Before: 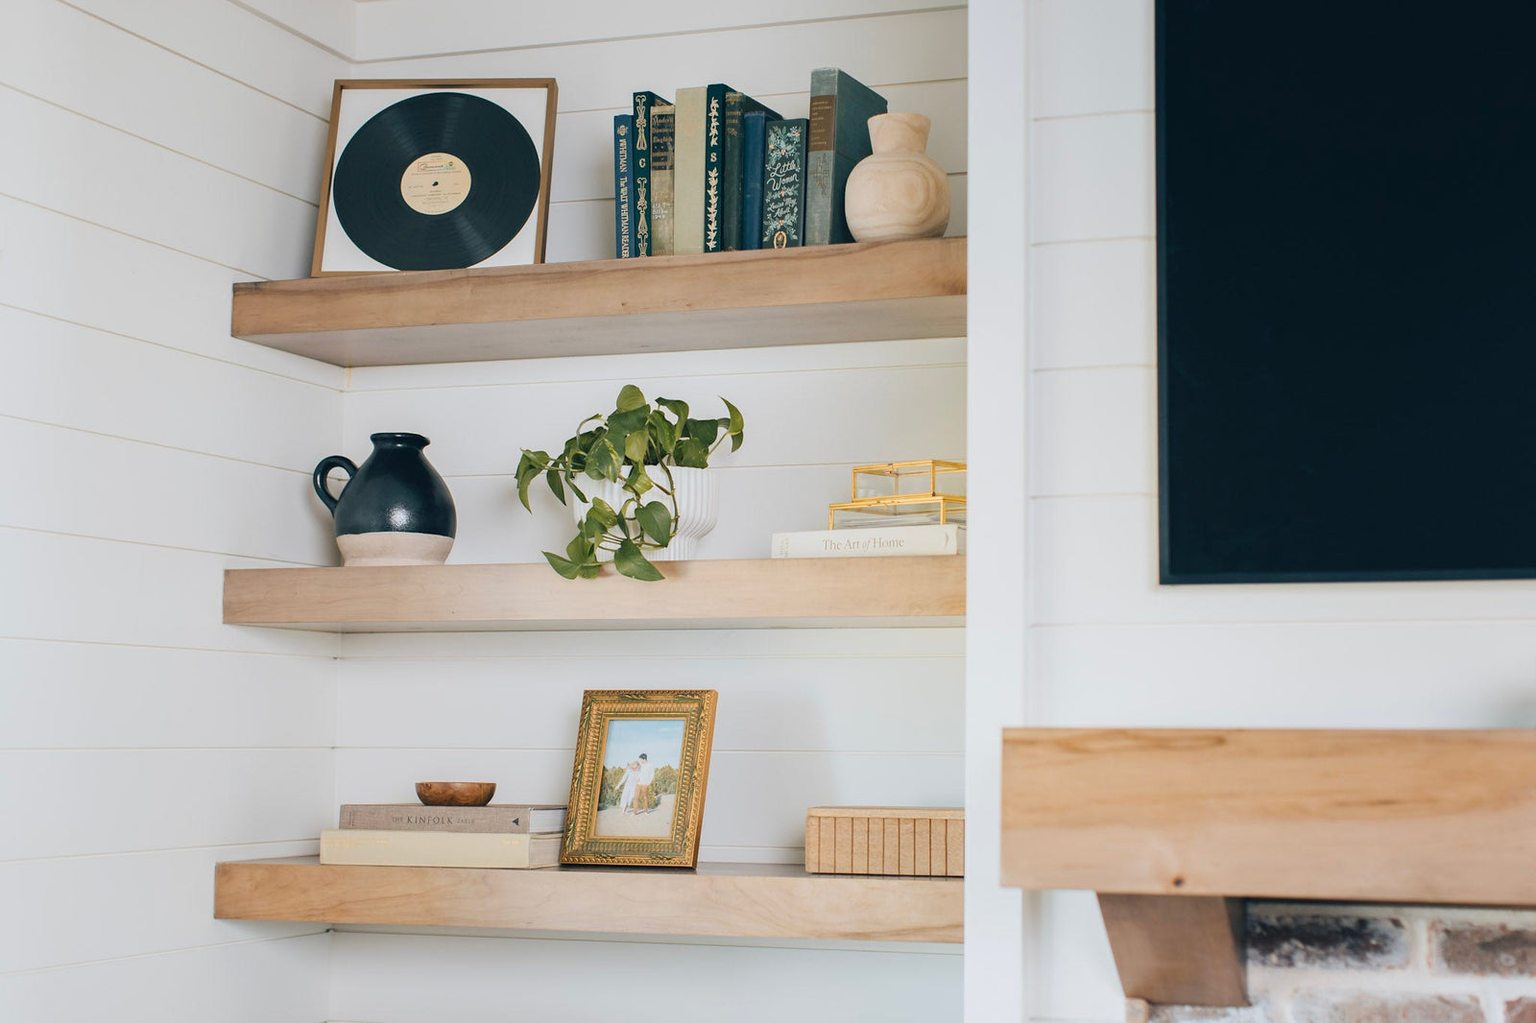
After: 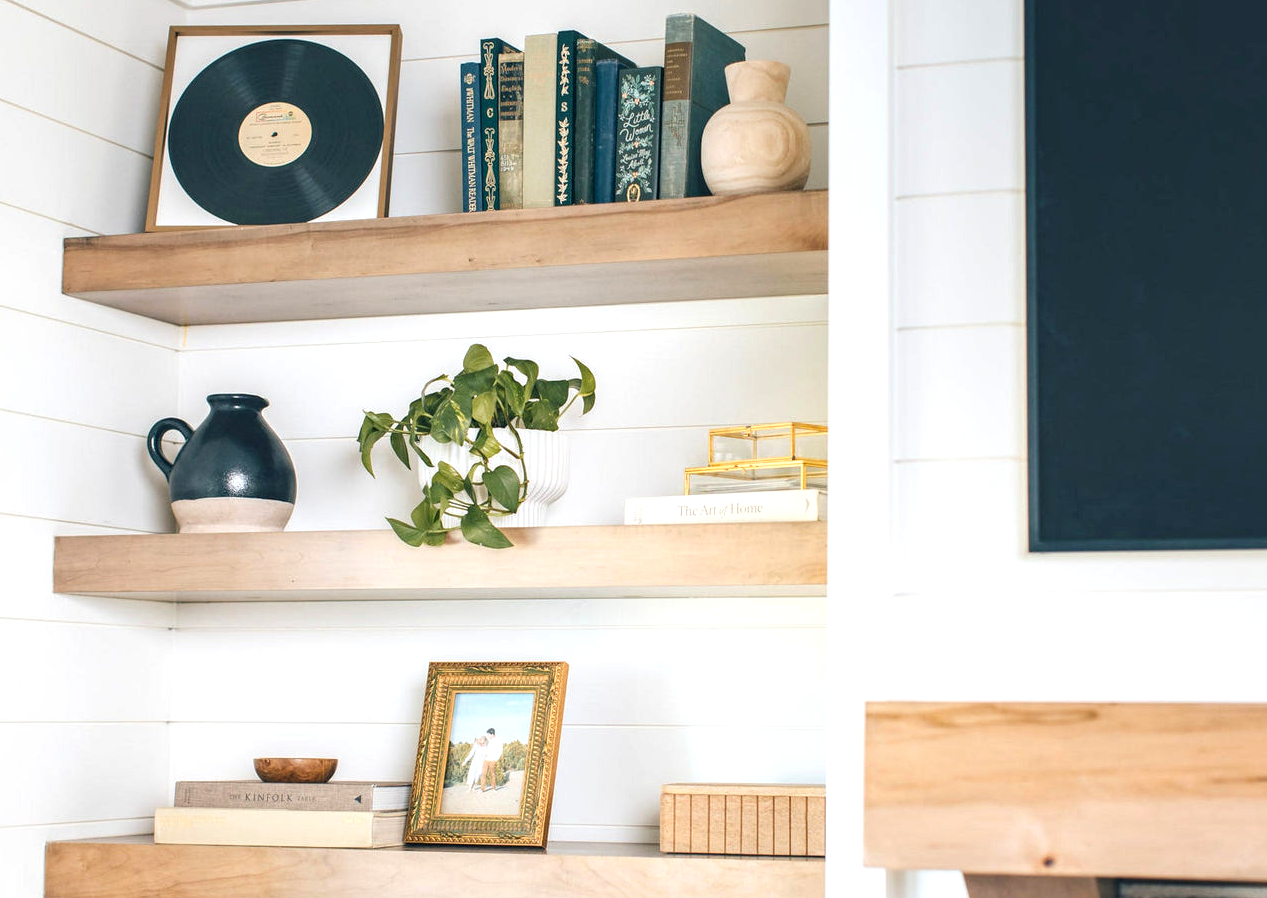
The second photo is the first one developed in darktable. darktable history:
exposure: exposure 0.636 EV, compensate highlight preservation false
crop: left 11.225%, top 5.381%, right 9.565%, bottom 10.314%
local contrast: on, module defaults
